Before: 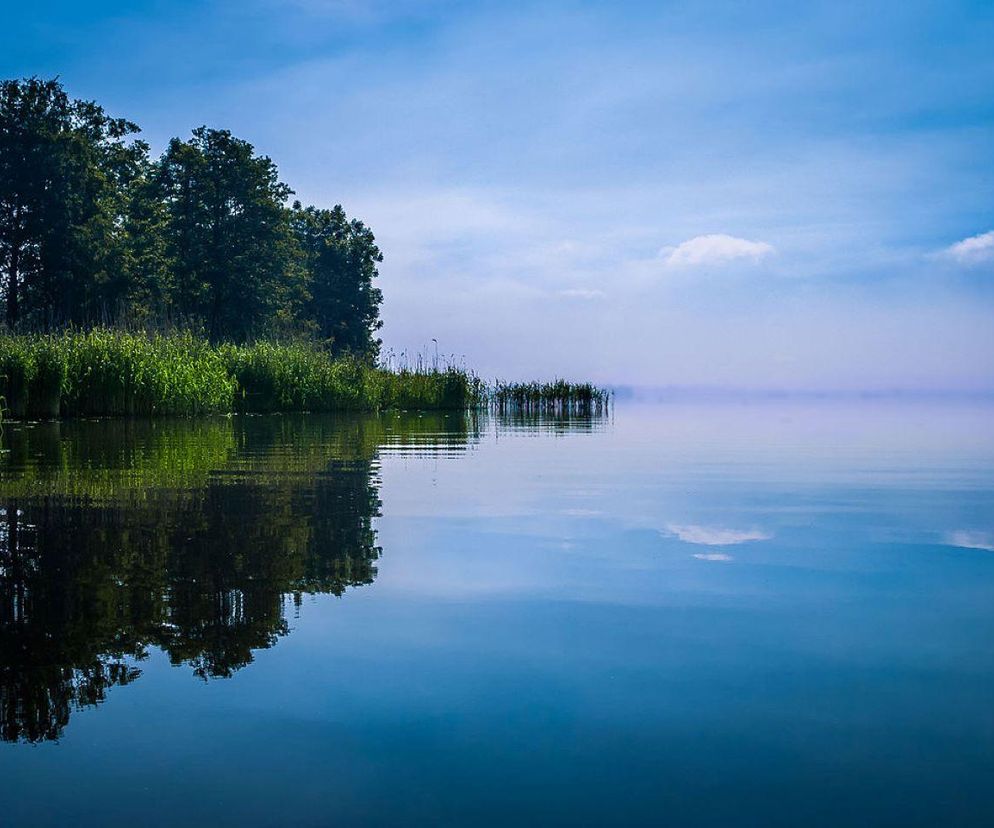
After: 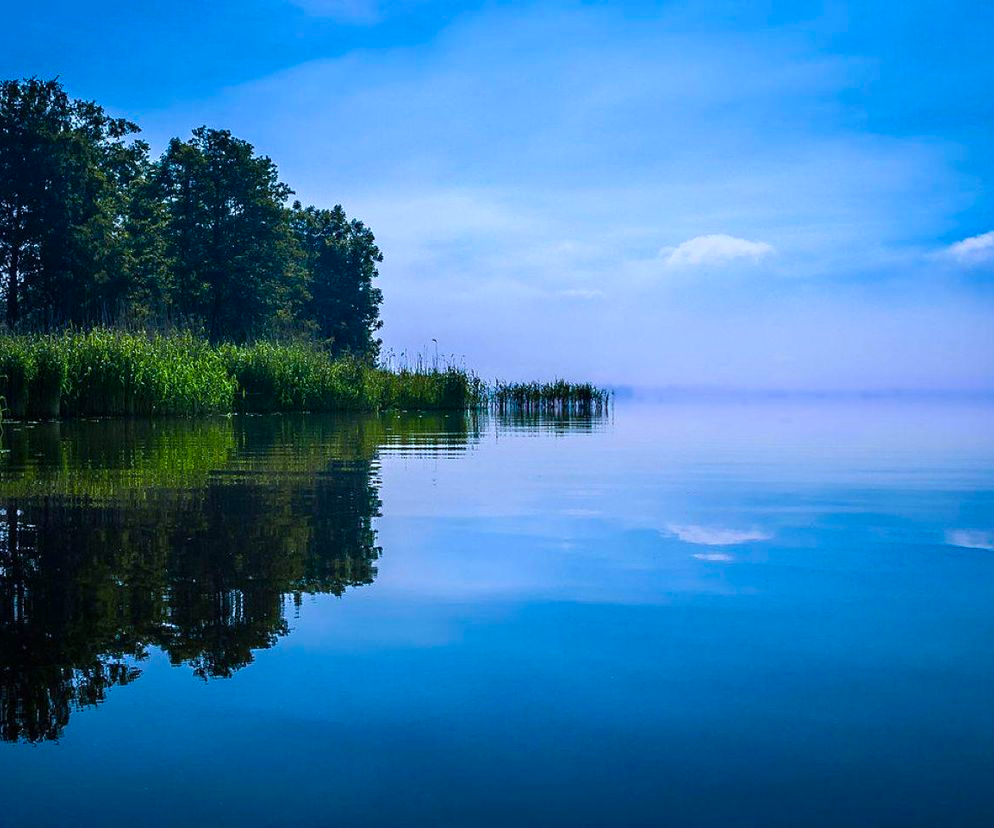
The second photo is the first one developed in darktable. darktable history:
color calibration: x 0.37, y 0.382, temperature 4312.87 K
color balance rgb: shadows lift › hue 85.06°, perceptual saturation grading › global saturation 17.269%, global vibrance 14.506%
